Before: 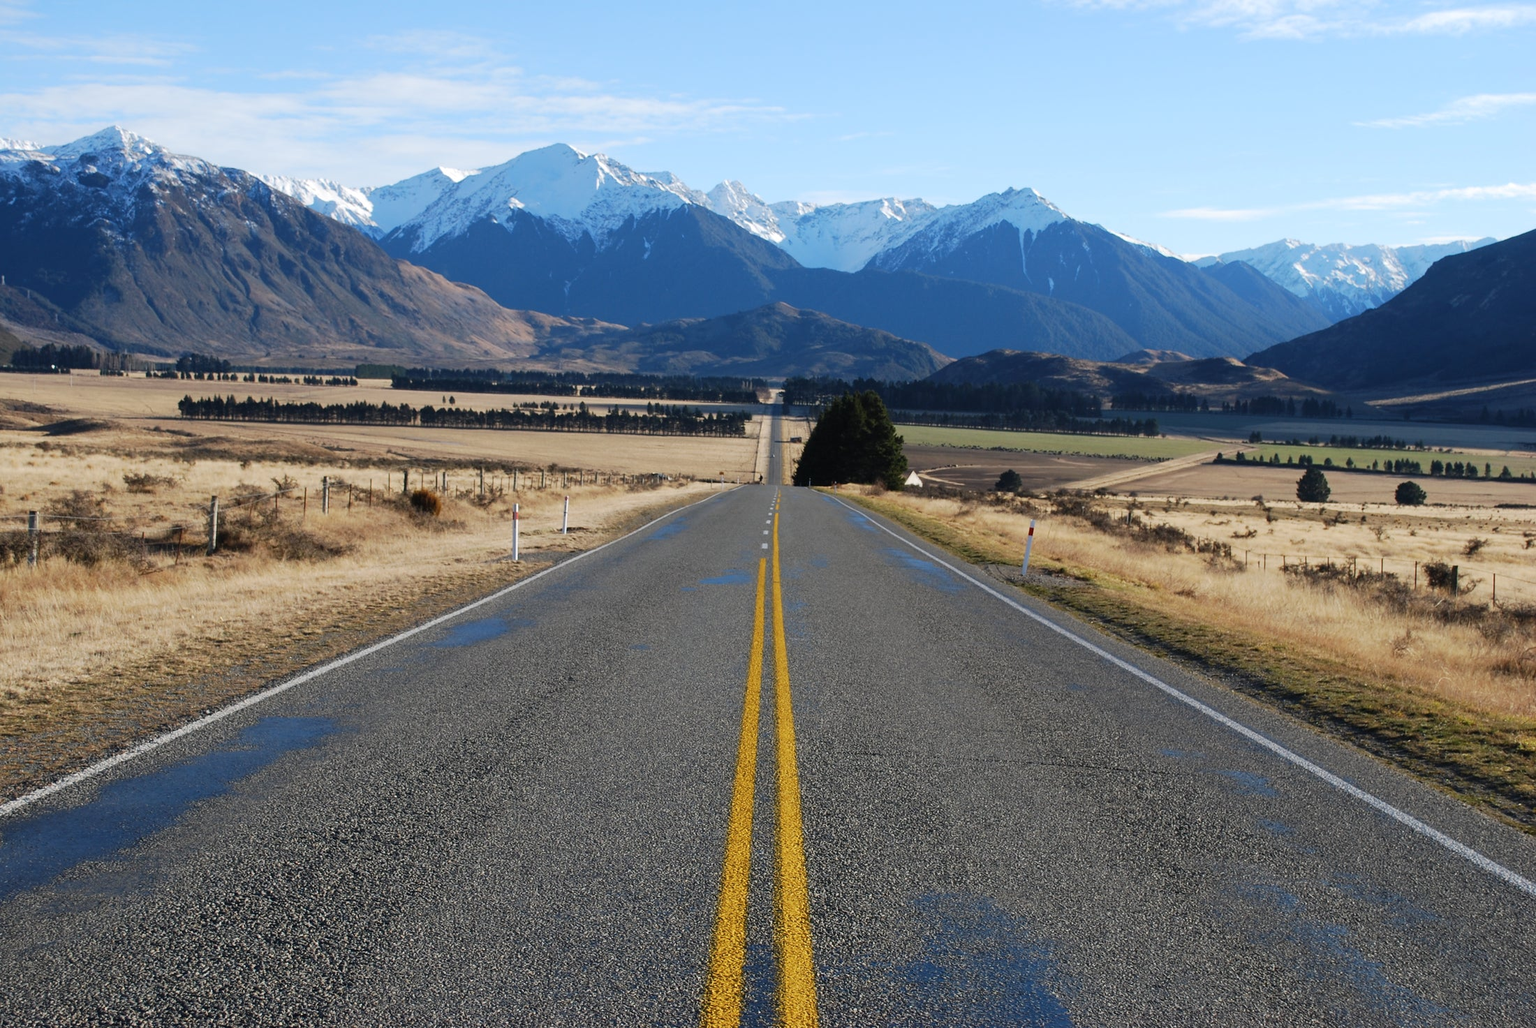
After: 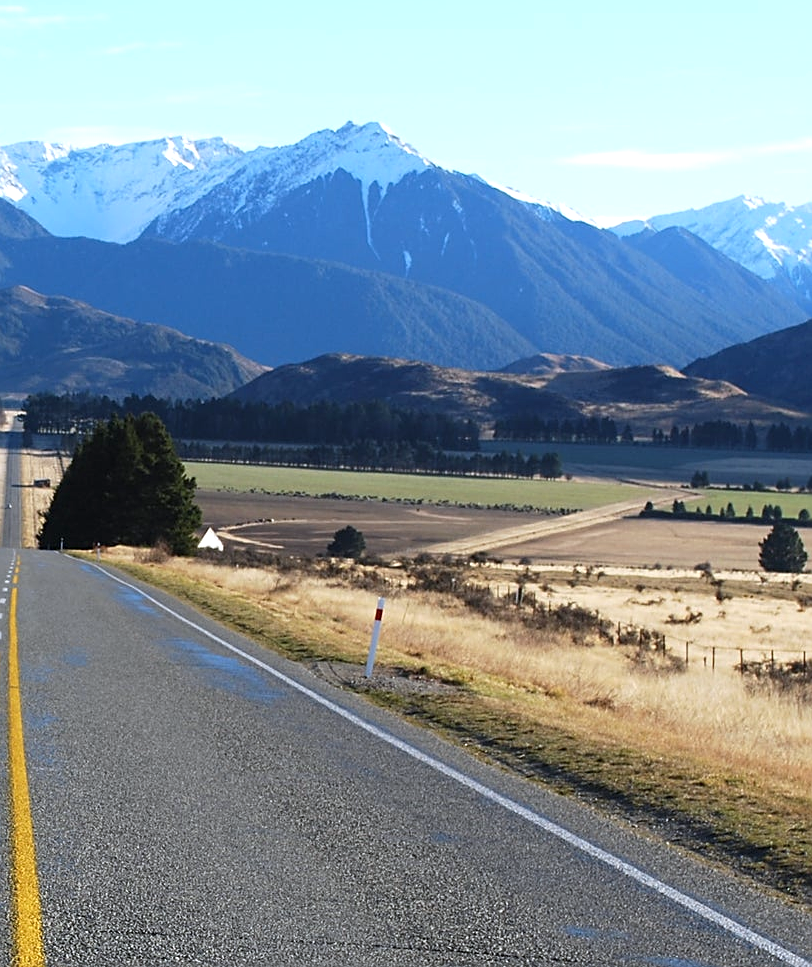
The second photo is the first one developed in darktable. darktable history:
white balance: red 0.976, blue 1.04
sharpen: on, module defaults
crop and rotate: left 49.936%, top 10.094%, right 13.136%, bottom 24.256%
exposure: black level correction 0, exposure 0.5 EV, compensate highlight preservation false
